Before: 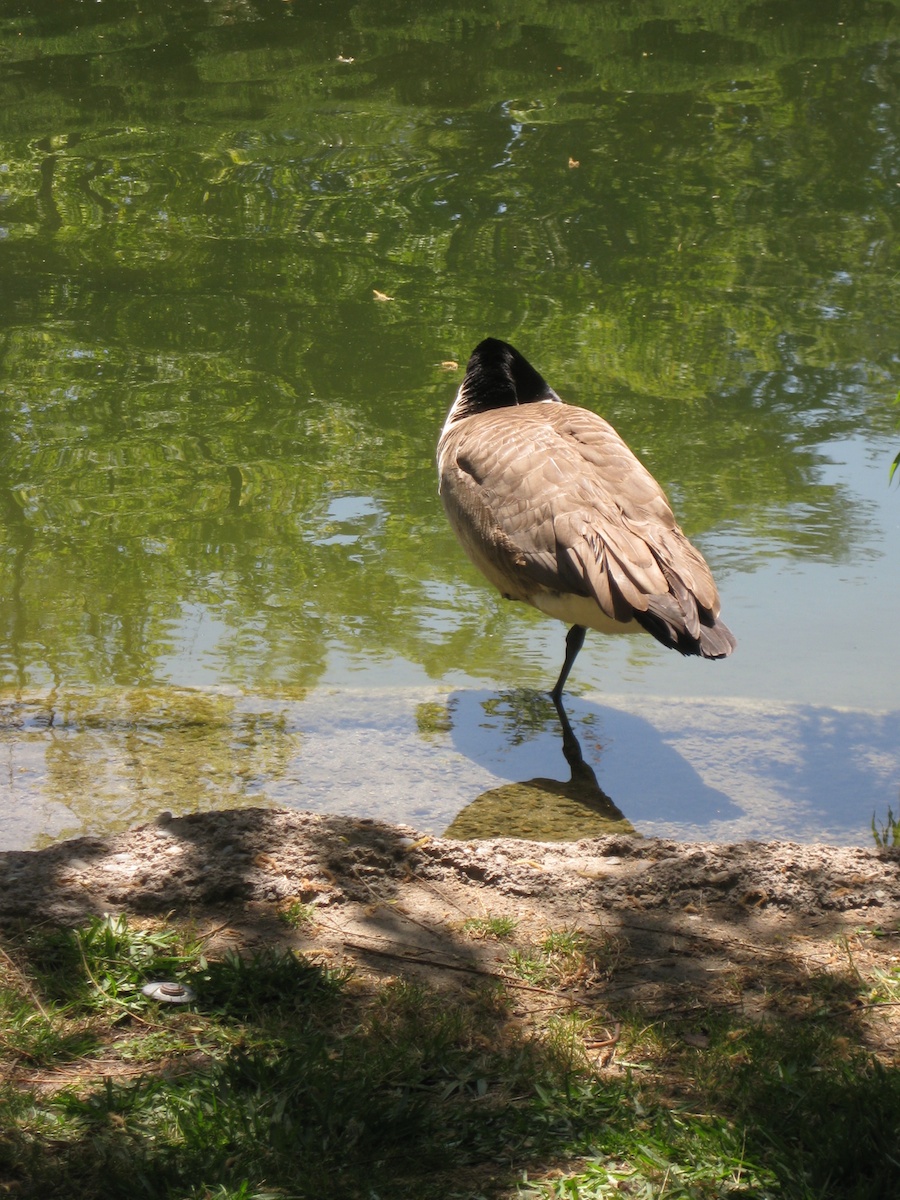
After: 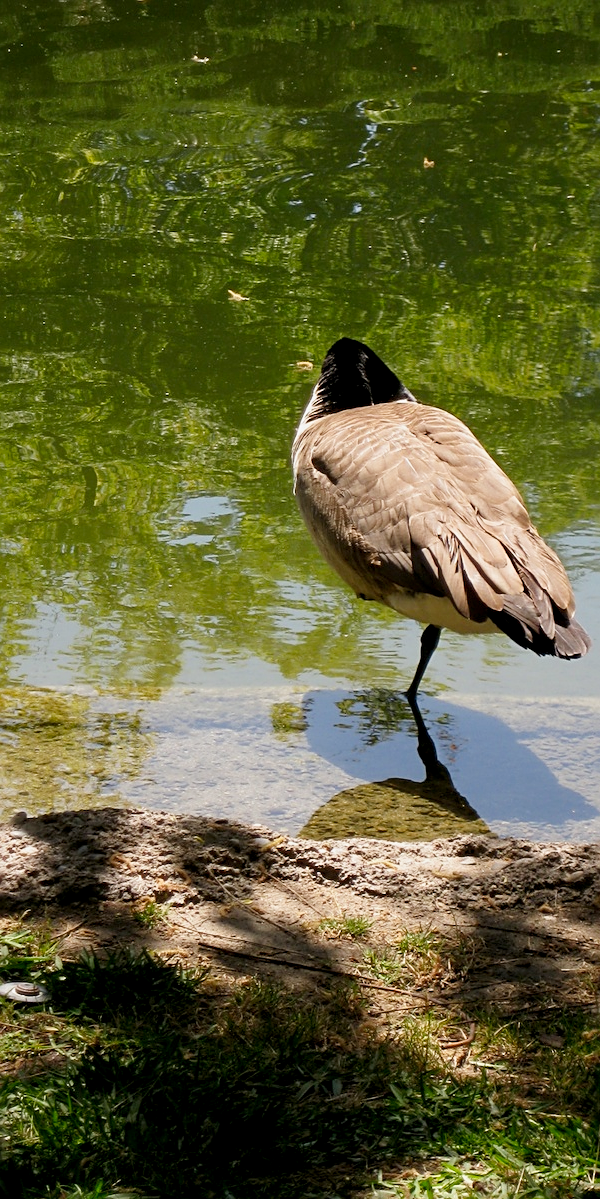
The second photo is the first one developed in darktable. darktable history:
sharpen: on, module defaults
crop and rotate: left 16.188%, right 17.034%
tone curve: curves: ch0 [(0, 0) (0.051, 0.047) (0.102, 0.099) (0.258, 0.29) (0.442, 0.527) (0.695, 0.804) (0.88, 0.952) (1, 1)]; ch1 [(0, 0) (0.339, 0.298) (0.402, 0.363) (0.444, 0.415) (0.485, 0.469) (0.494, 0.493) (0.504, 0.501) (0.525, 0.534) (0.555, 0.593) (0.594, 0.648) (1, 1)]; ch2 [(0, 0) (0.48, 0.48) (0.504, 0.5) (0.535, 0.557) (0.581, 0.623) (0.649, 0.683) (0.824, 0.815) (1, 1)], preserve colors none
exposure: black level correction 0.011, exposure -0.472 EV, compensate highlight preservation false
